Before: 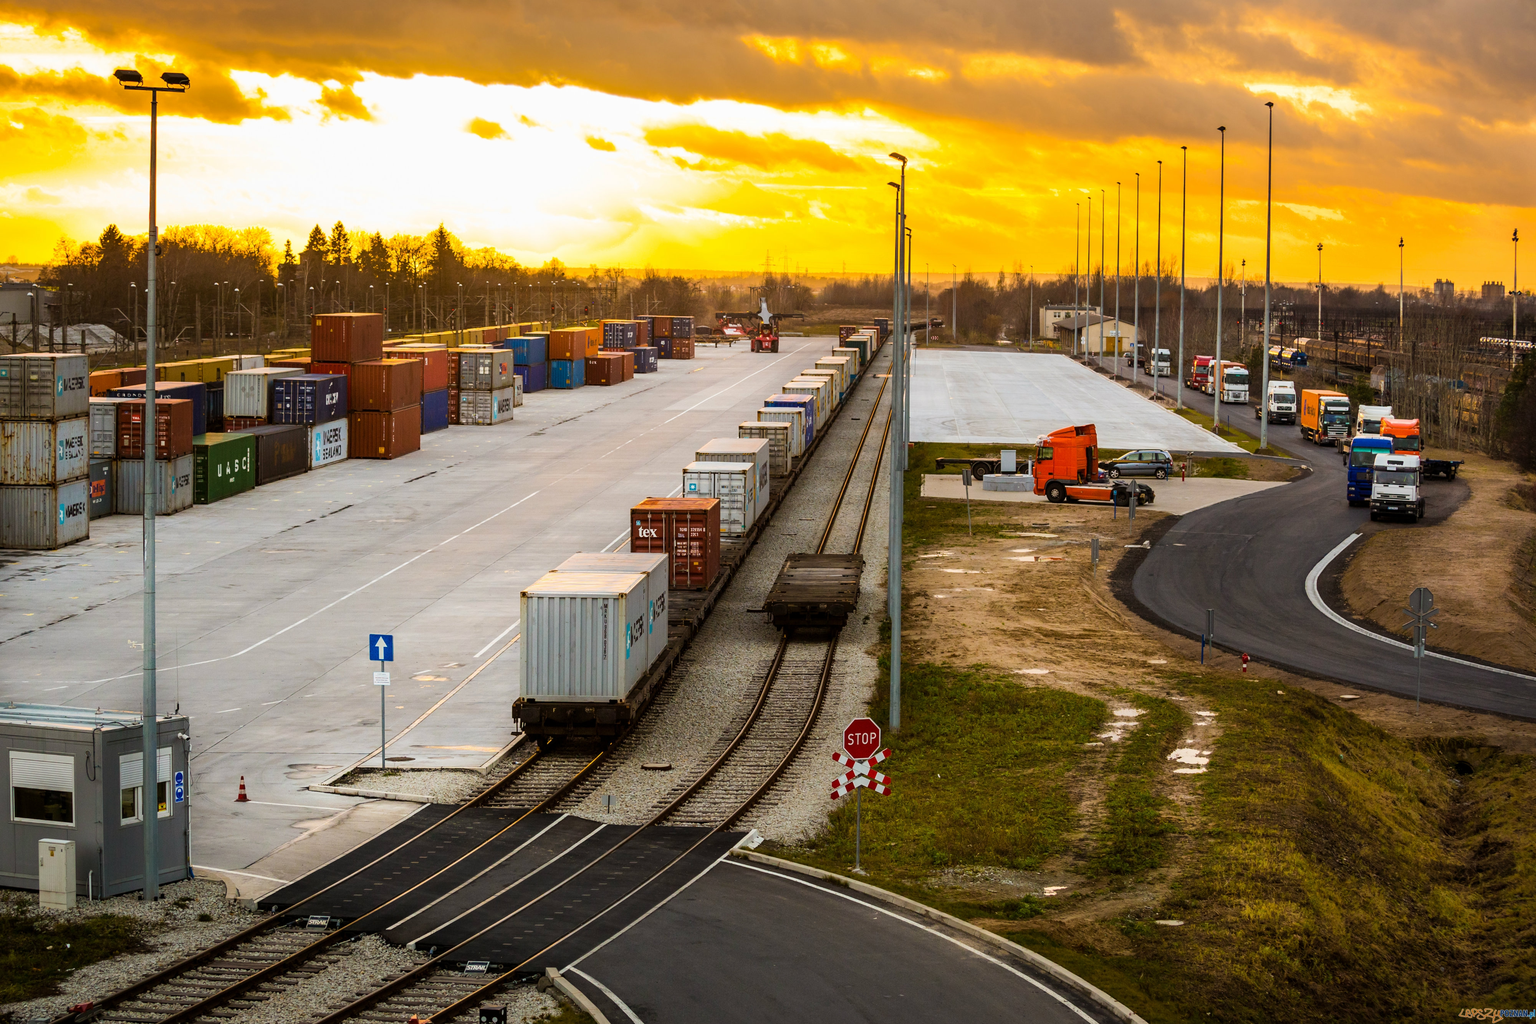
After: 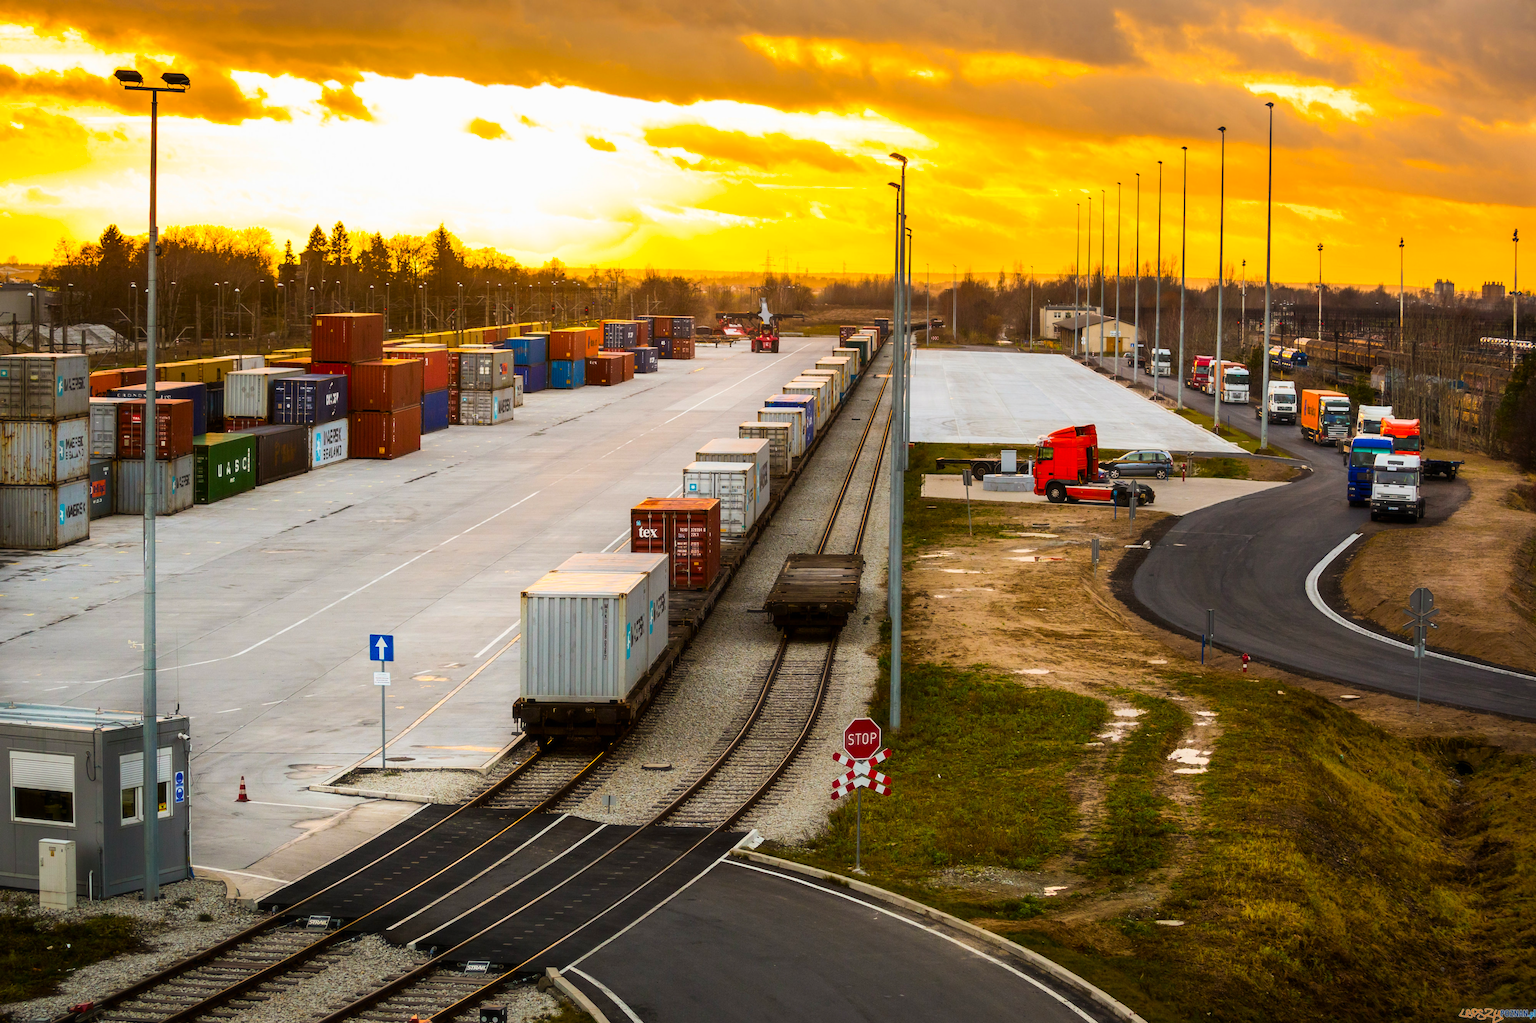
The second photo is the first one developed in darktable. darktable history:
haze removal: strength -0.11, compatibility mode true, adaptive false
contrast brightness saturation: contrast 0.095, saturation 0.284
